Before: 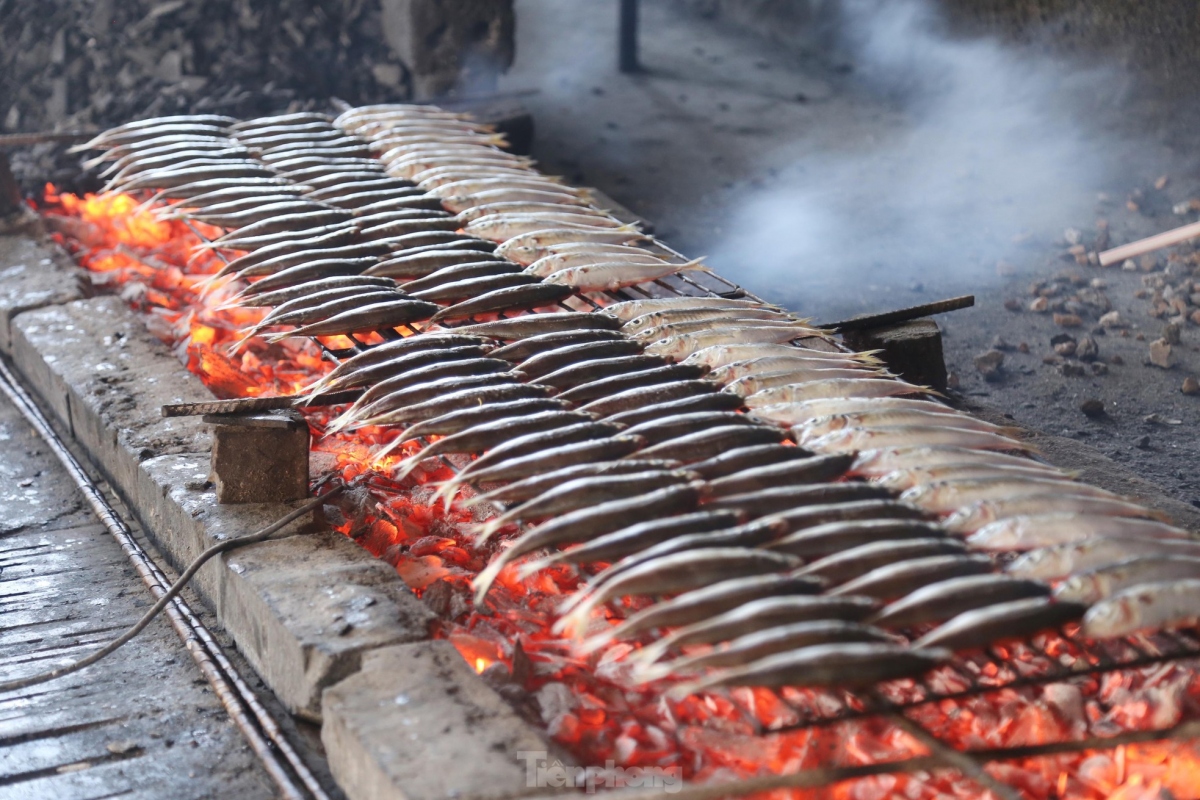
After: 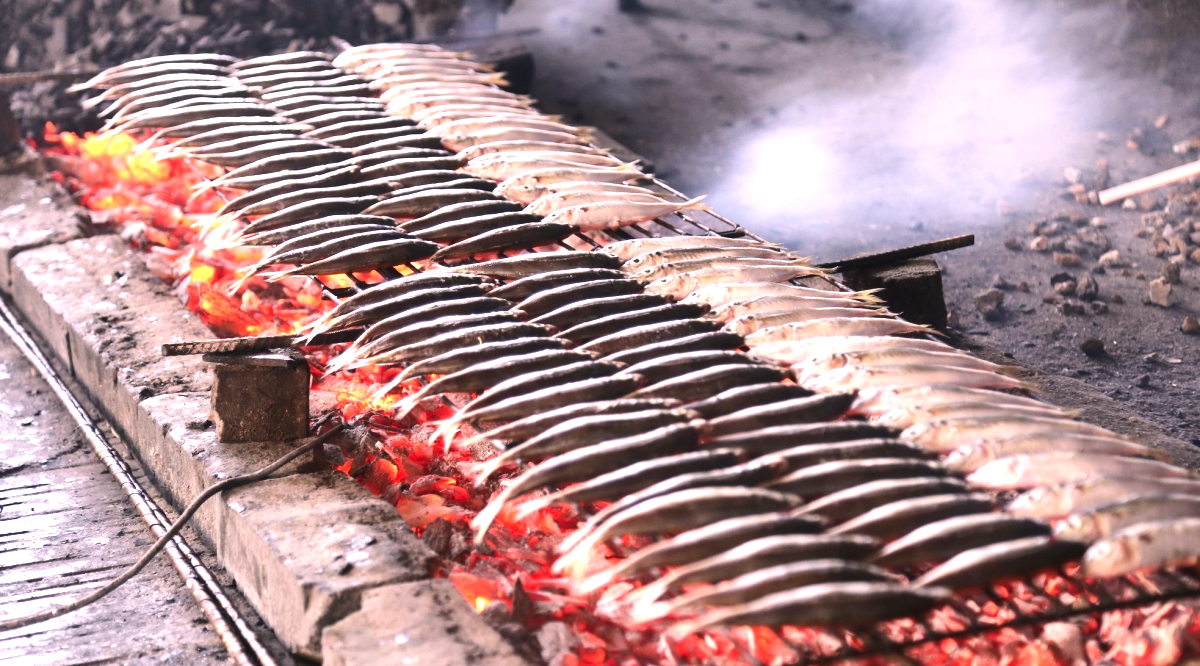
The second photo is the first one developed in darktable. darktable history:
exposure: exposure 0.3 EV, compensate highlight preservation false
color correction: highlights a* 14.52, highlights b* 4.84
crop: top 7.625%, bottom 8.027%
tone equalizer: -8 EV -0.75 EV, -7 EV -0.7 EV, -6 EV -0.6 EV, -5 EV -0.4 EV, -3 EV 0.4 EV, -2 EV 0.6 EV, -1 EV 0.7 EV, +0 EV 0.75 EV, edges refinement/feathering 500, mask exposure compensation -1.57 EV, preserve details no
